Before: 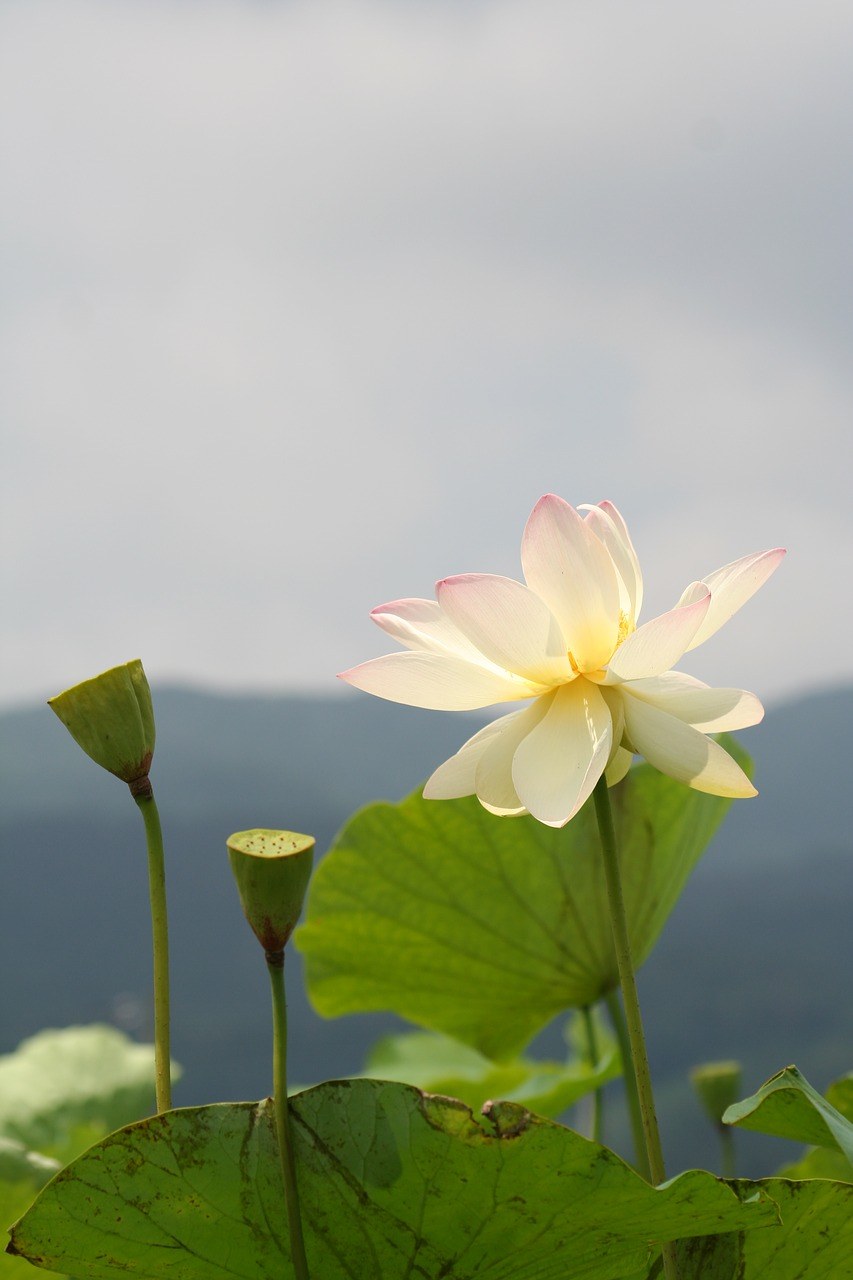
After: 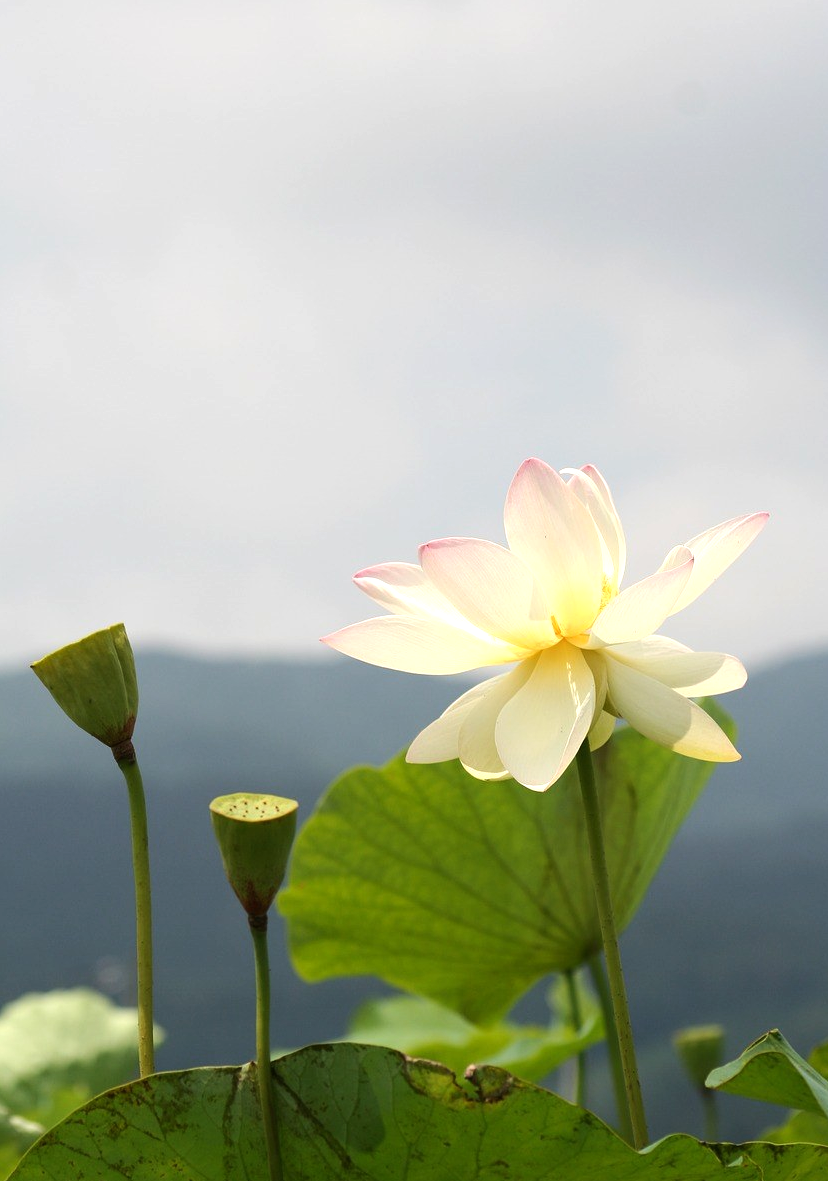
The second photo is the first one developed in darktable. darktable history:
crop: left 2.063%, top 2.863%, right 0.806%, bottom 4.861%
tone equalizer: -8 EV -0.423 EV, -7 EV -0.359 EV, -6 EV -0.341 EV, -5 EV -0.235 EV, -3 EV 0.241 EV, -2 EV 0.329 EV, -1 EV 0.385 EV, +0 EV 0.43 EV, edges refinement/feathering 500, mask exposure compensation -1.57 EV, preserve details no
